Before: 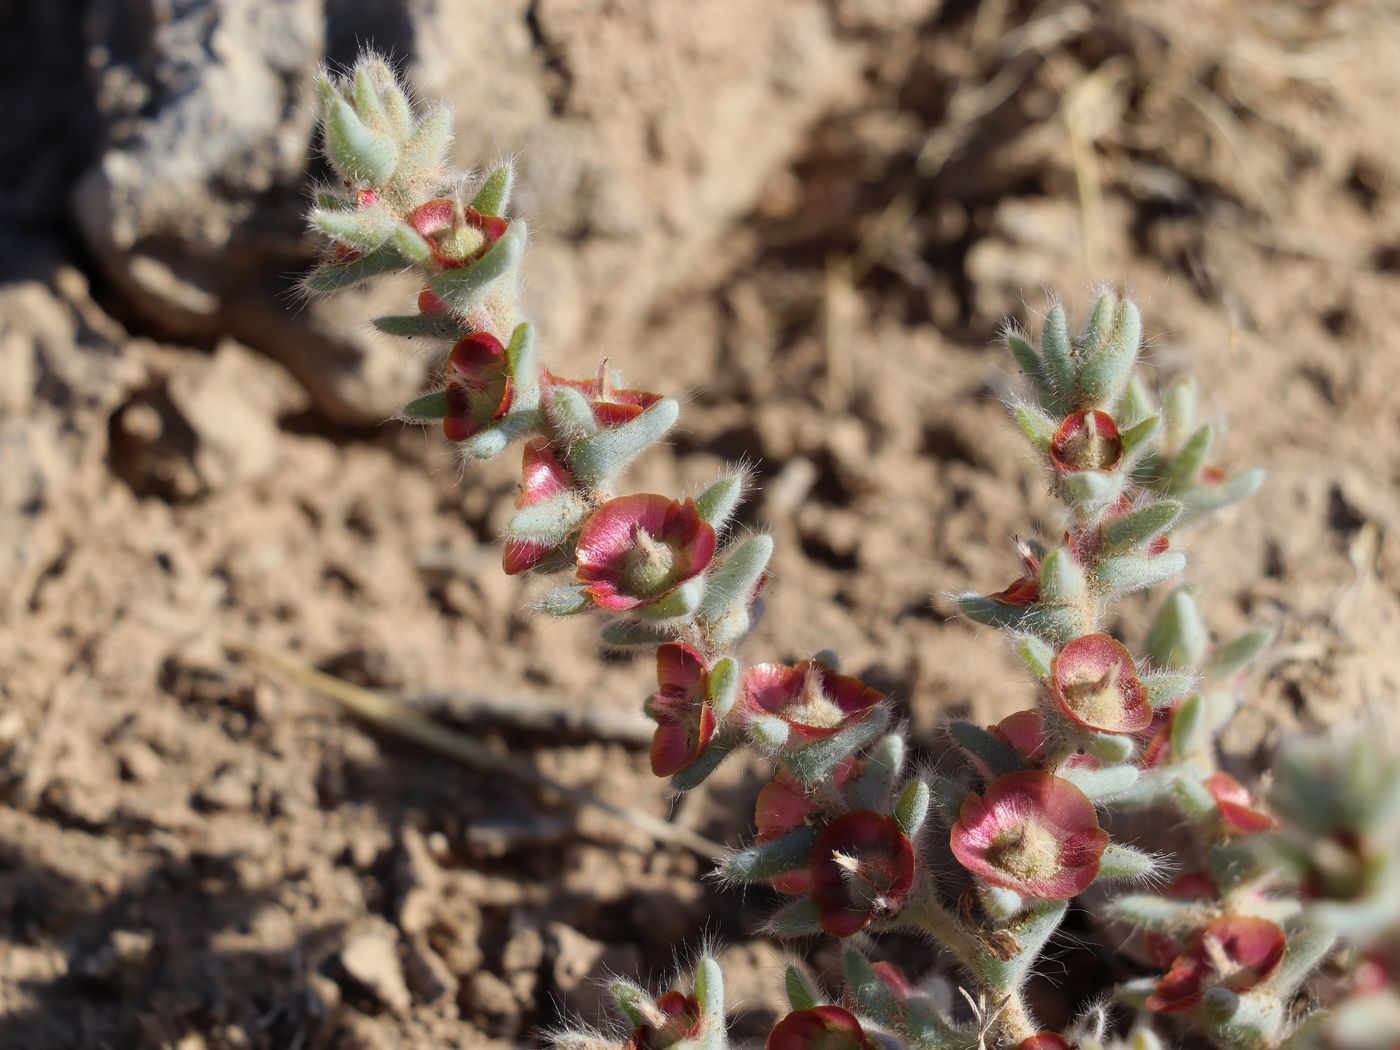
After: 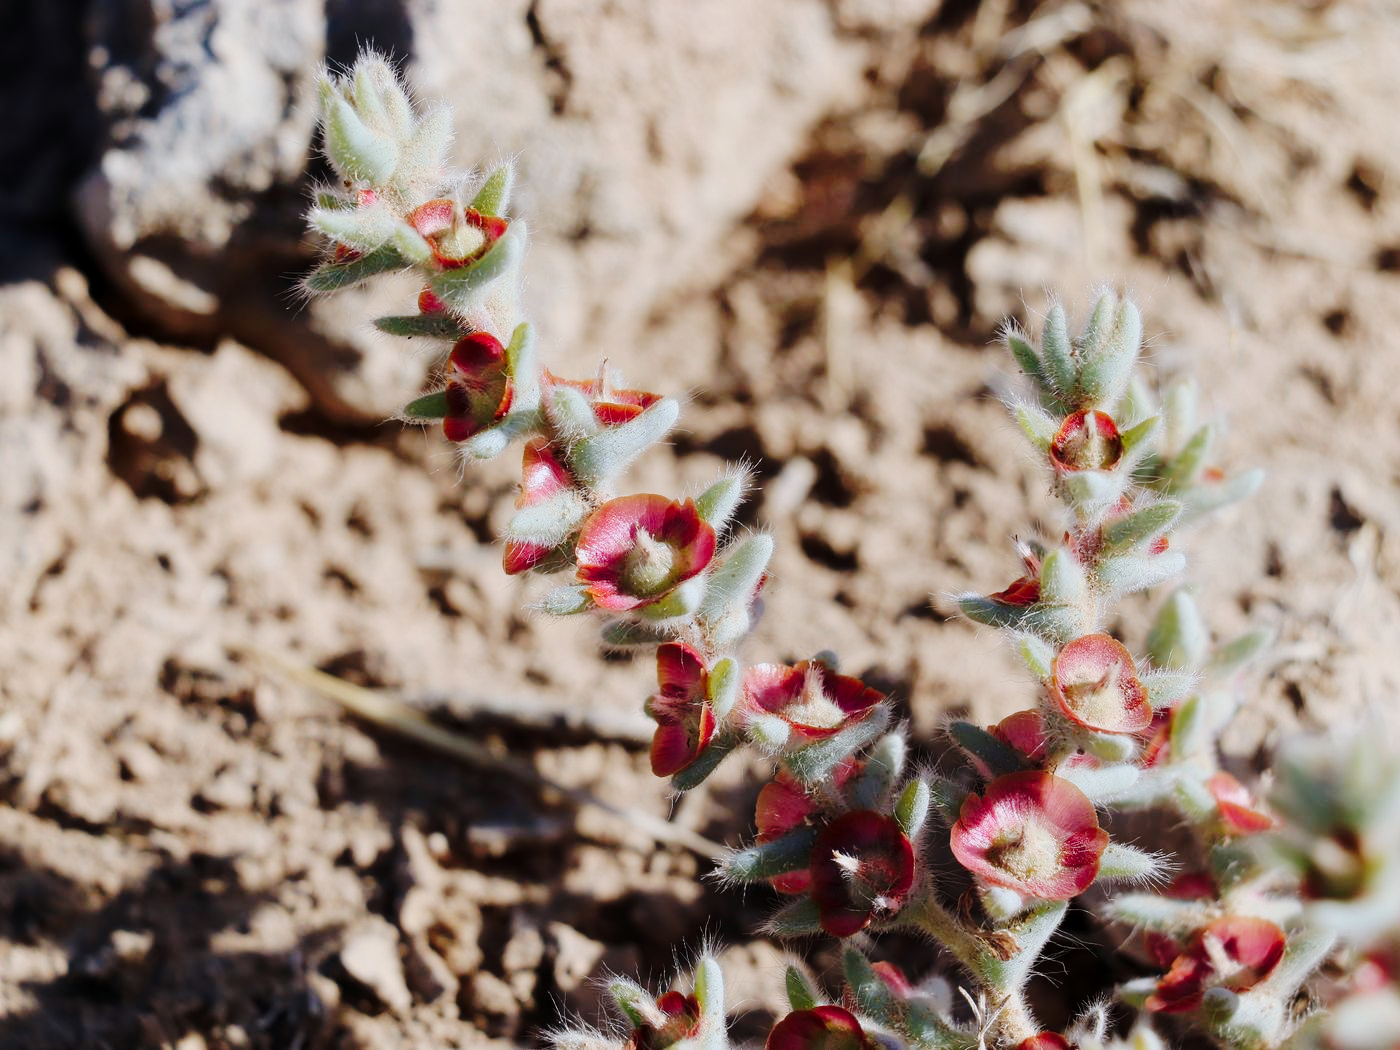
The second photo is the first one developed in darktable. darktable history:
tone curve: curves: ch0 [(0.014, 0) (0.13, 0.09) (0.227, 0.211) (0.33, 0.395) (0.494, 0.615) (0.662, 0.76) (0.795, 0.846) (1, 0.969)]; ch1 [(0, 0) (0.366, 0.367) (0.447, 0.416) (0.473, 0.484) (0.504, 0.502) (0.525, 0.518) (0.564, 0.601) (0.634, 0.66) (0.746, 0.804) (1, 1)]; ch2 [(0, 0) (0.333, 0.346) (0.375, 0.375) (0.424, 0.43) (0.476, 0.498) (0.496, 0.505) (0.517, 0.522) (0.548, 0.548) (0.579, 0.618) (0.651, 0.674) (0.688, 0.728) (1, 1)], preserve colors none
color correction: highlights a* -0.103, highlights b* -6.05, shadows a* -0.147, shadows b* -0.078
